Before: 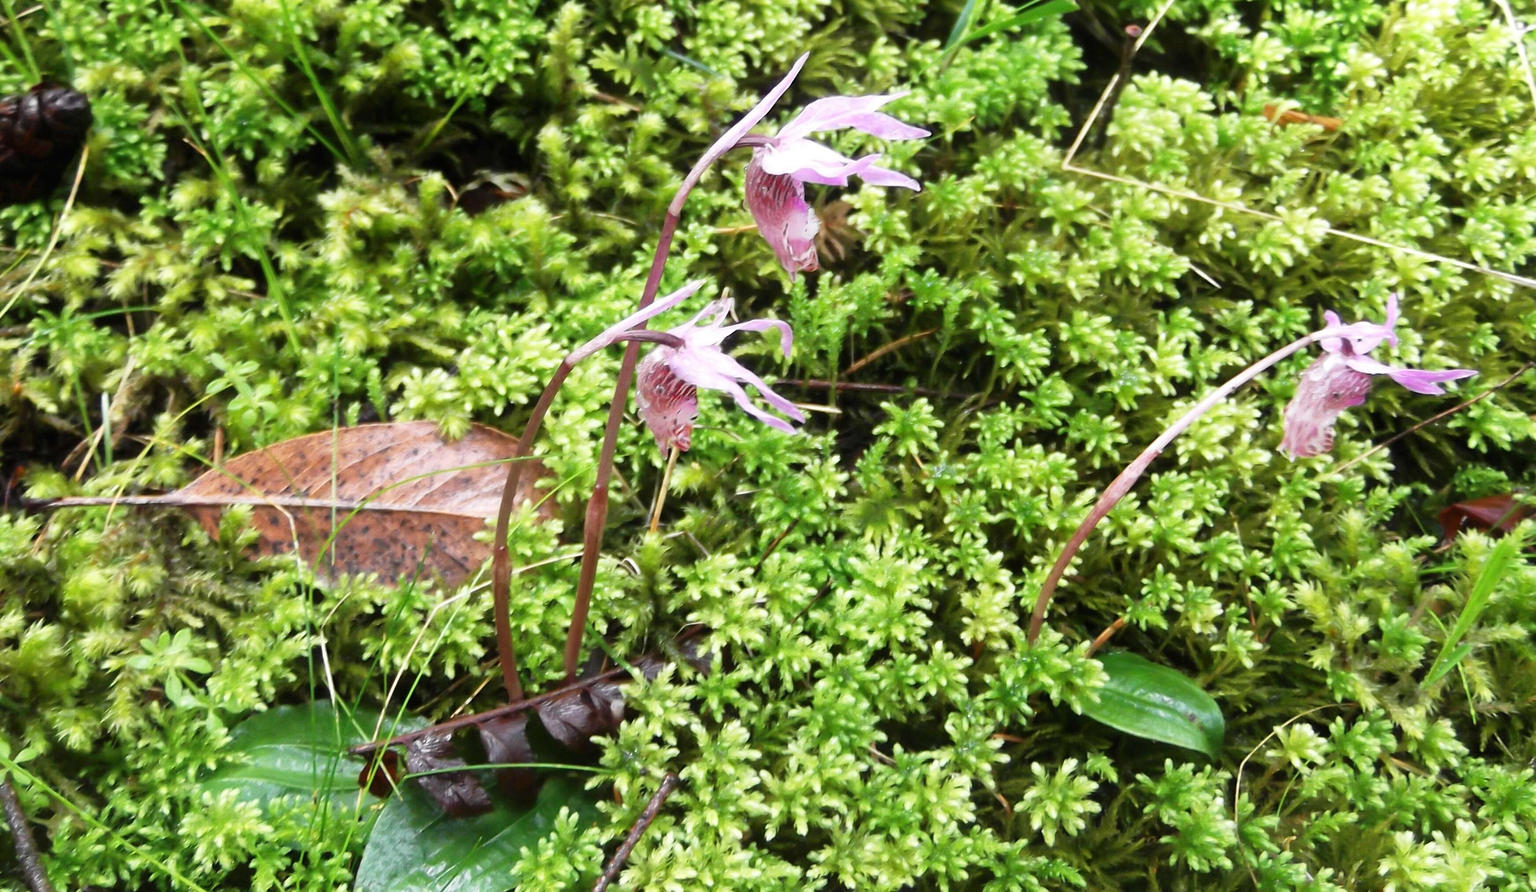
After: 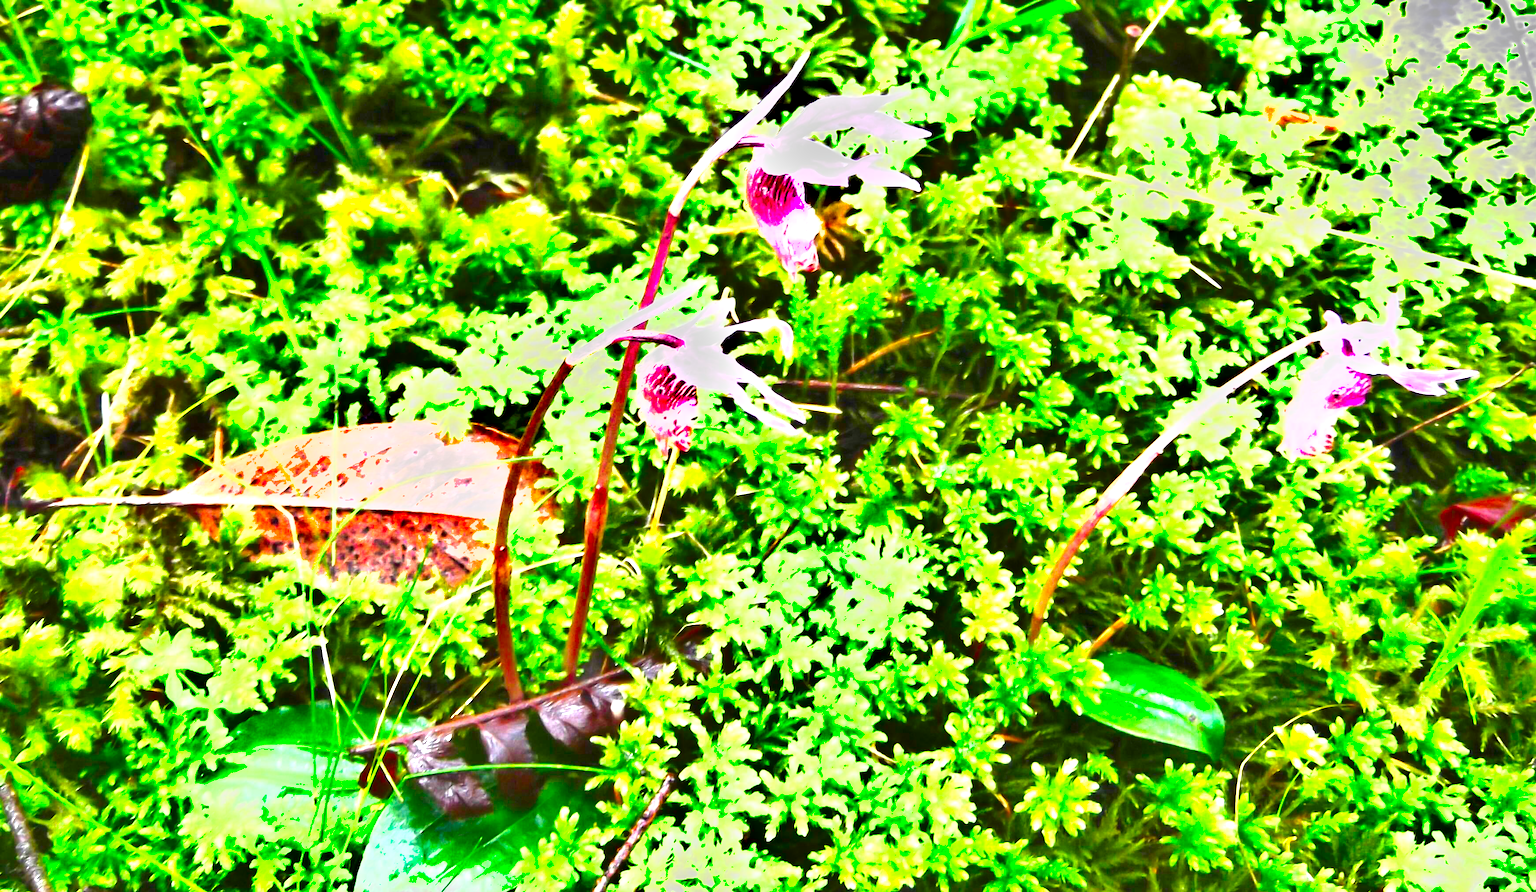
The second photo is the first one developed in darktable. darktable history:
shadows and highlights: shadows color adjustment 97.66%, soften with gaussian
color correction: saturation 1.34
contrast brightness saturation: brightness -0.02, saturation 0.35
exposure: black level correction 0, exposure 1.741 EV, compensate exposure bias true, compensate highlight preservation false
